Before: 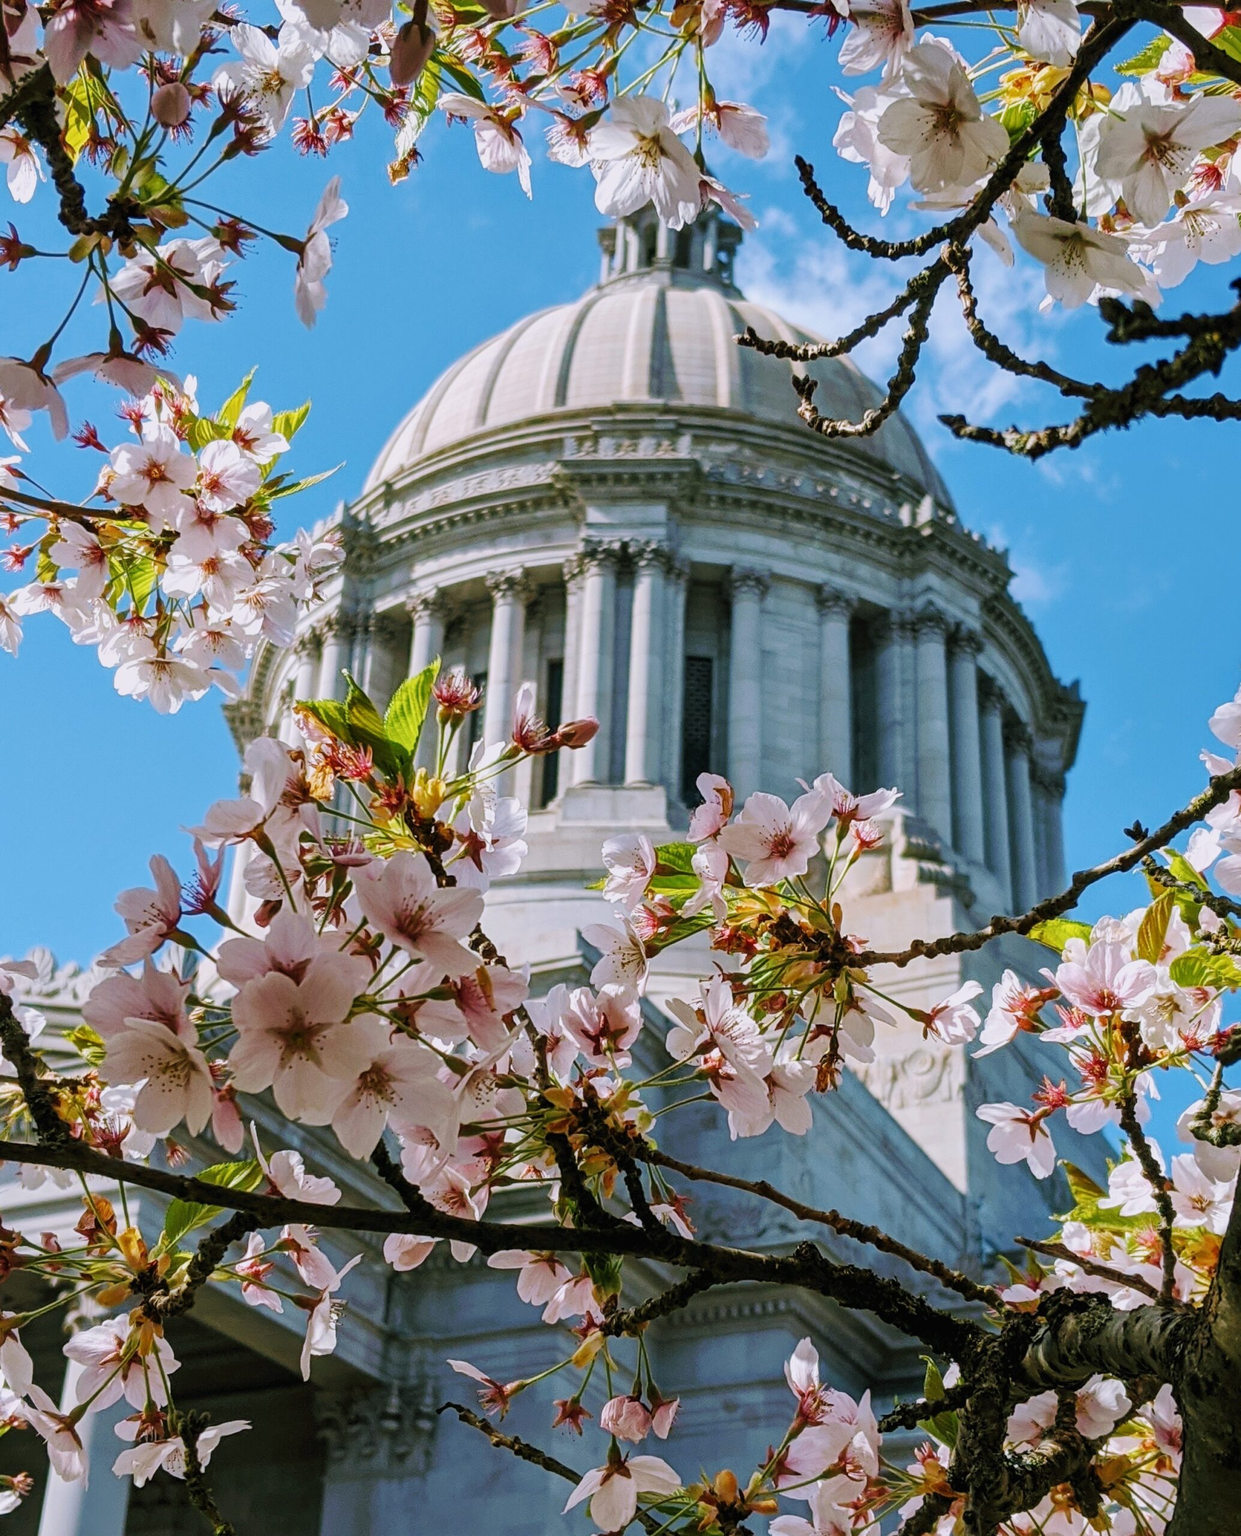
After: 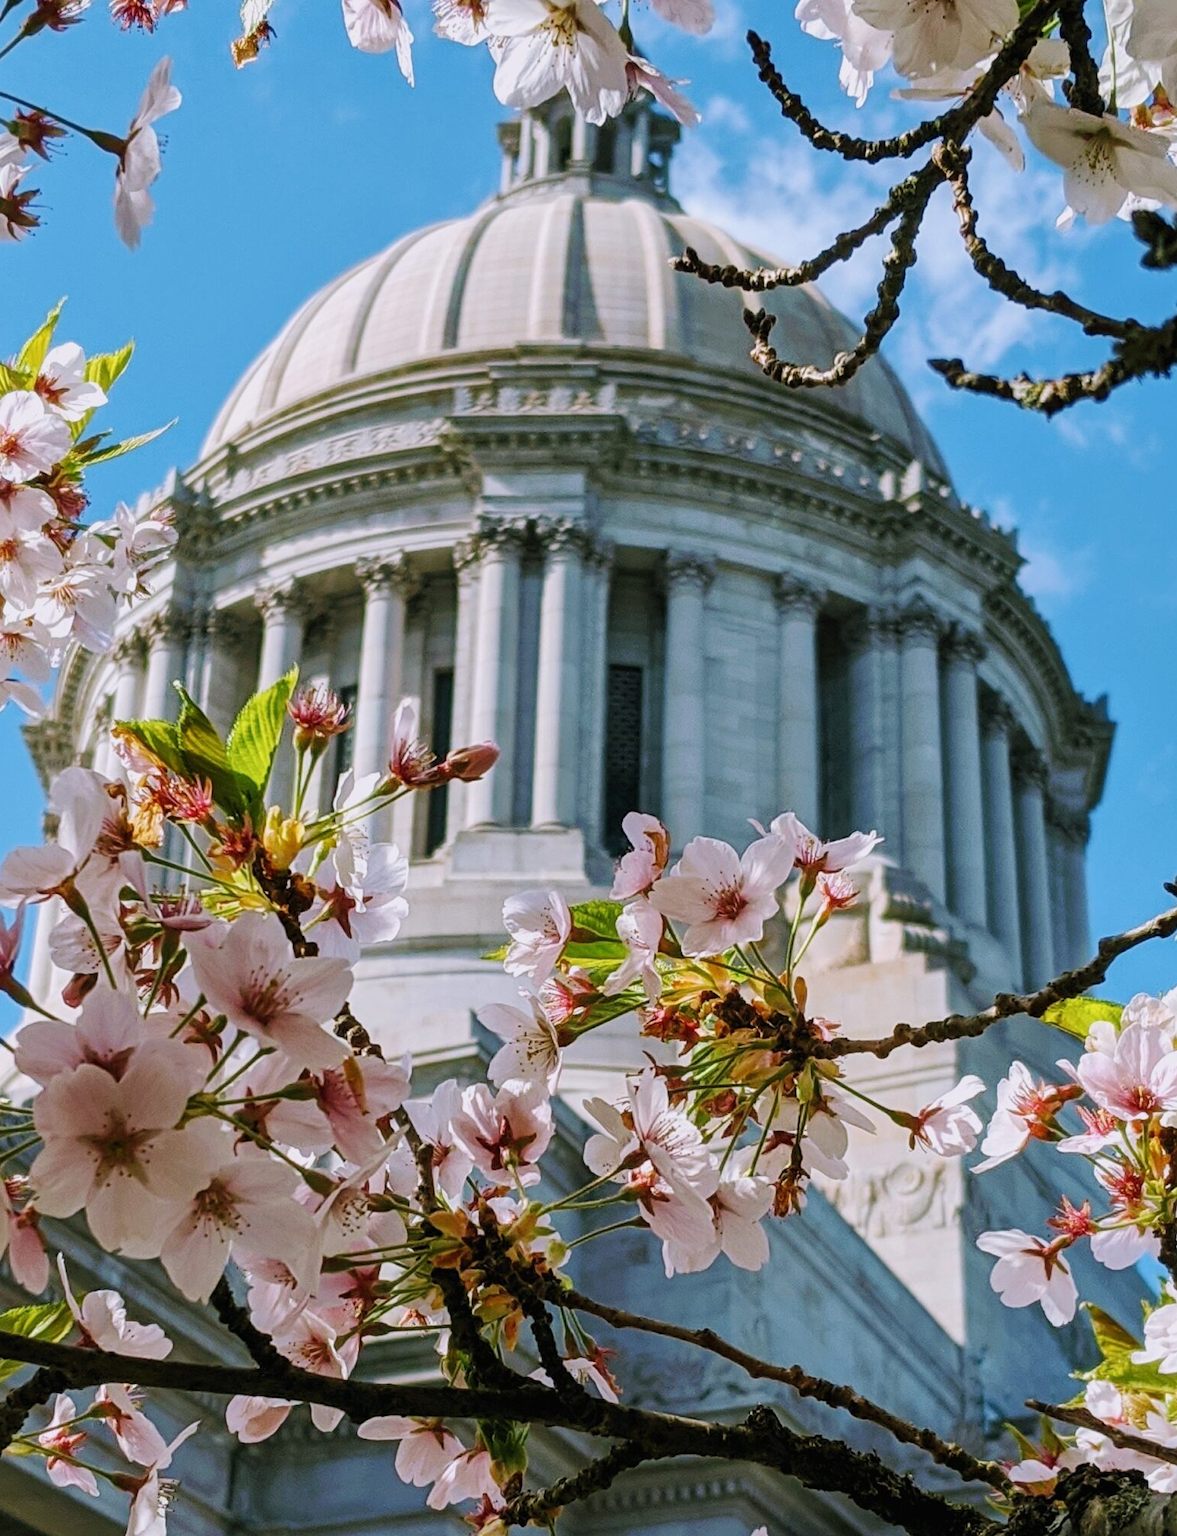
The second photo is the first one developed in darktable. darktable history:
crop: left 16.554%, top 8.567%, right 8.5%, bottom 12.41%
